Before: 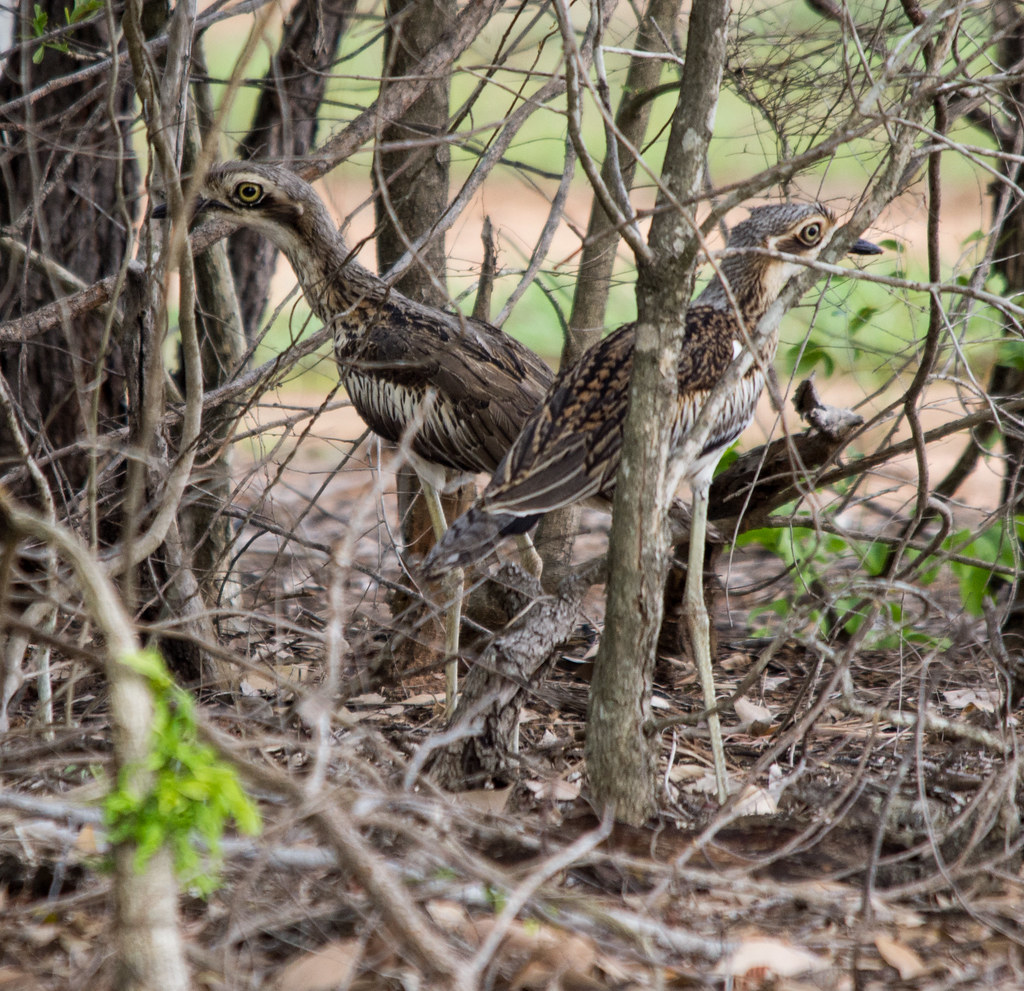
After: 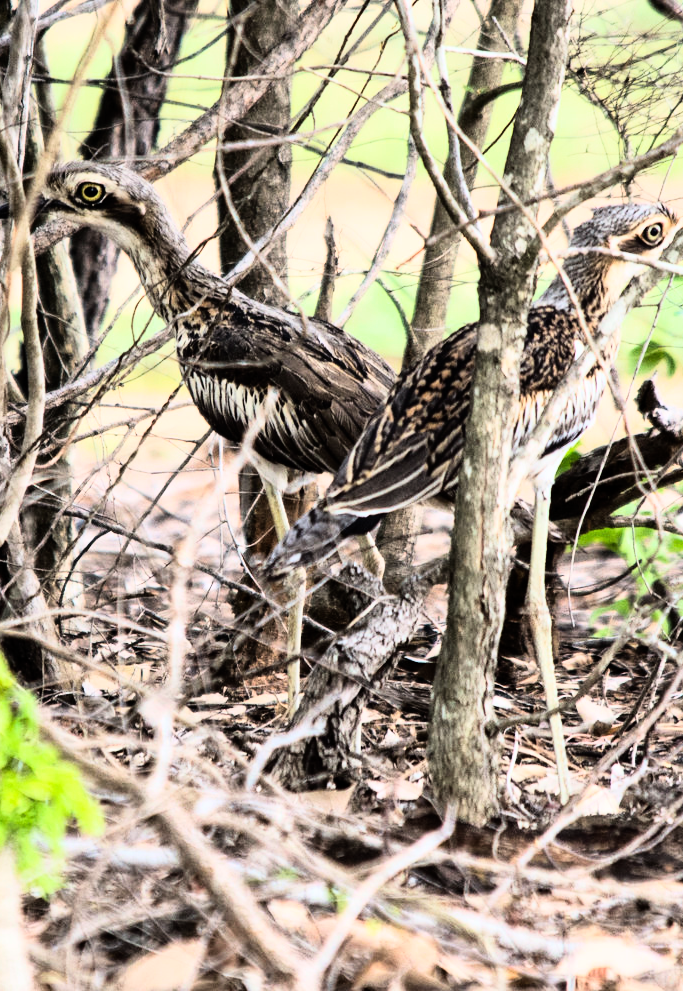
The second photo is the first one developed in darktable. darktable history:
crop and rotate: left 15.446%, right 17.836%
rgb curve: curves: ch0 [(0, 0) (0.21, 0.15) (0.24, 0.21) (0.5, 0.75) (0.75, 0.96) (0.89, 0.99) (1, 1)]; ch1 [(0, 0.02) (0.21, 0.13) (0.25, 0.2) (0.5, 0.67) (0.75, 0.9) (0.89, 0.97) (1, 1)]; ch2 [(0, 0.02) (0.21, 0.13) (0.25, 0.2) (0.5, 0.67) (0.75, 0.9) (0.89, 0.97) (1, 1)], compensate middle gray true
